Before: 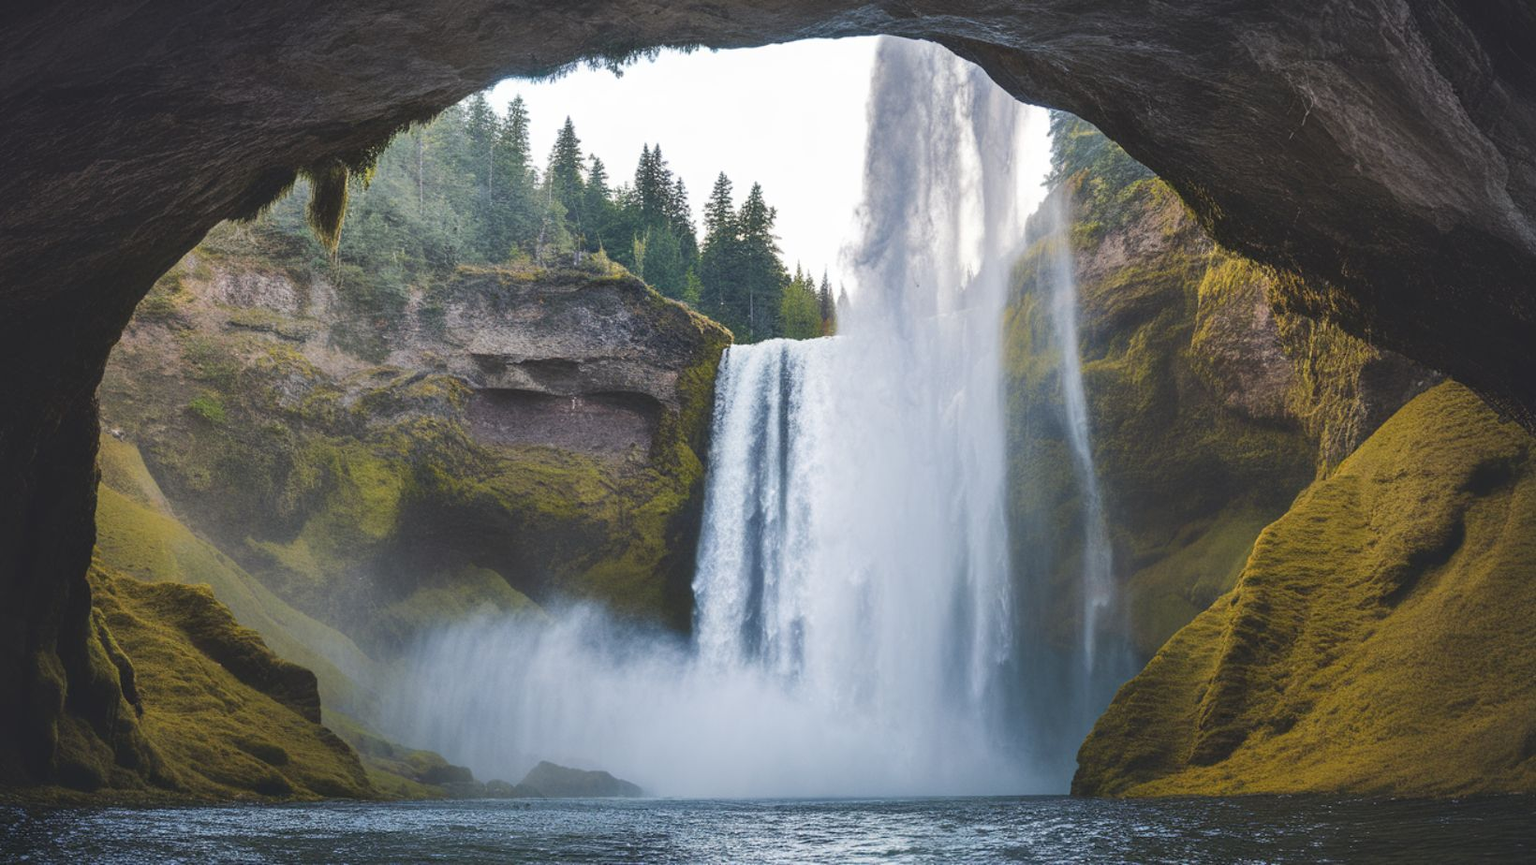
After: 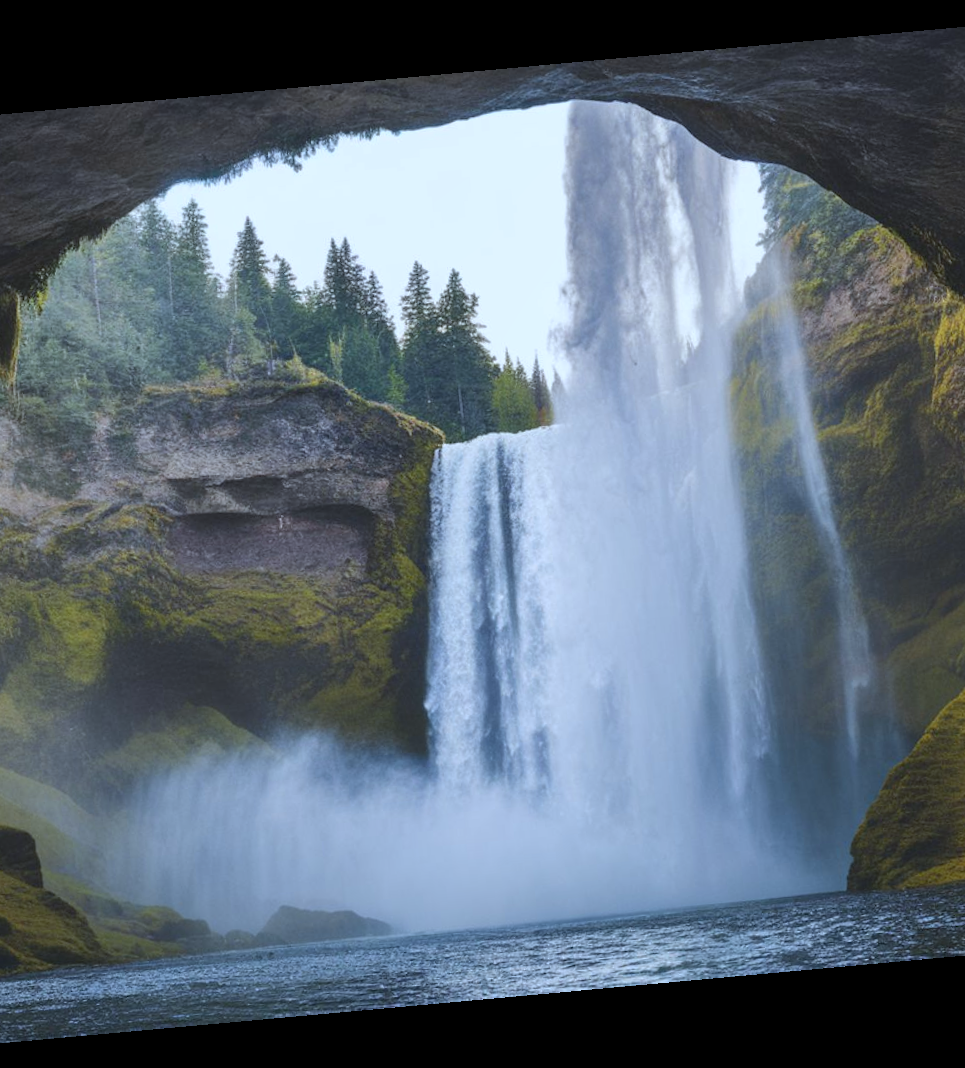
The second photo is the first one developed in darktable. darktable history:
crop: left 21.496%, right 22.254%
white balance: red 0.924, blue 1.095
shadows and highlights: shadows -20, white point adjustment -2, highlights -35
rotate and perspective: rotation -5.2°, automatic cropping off
